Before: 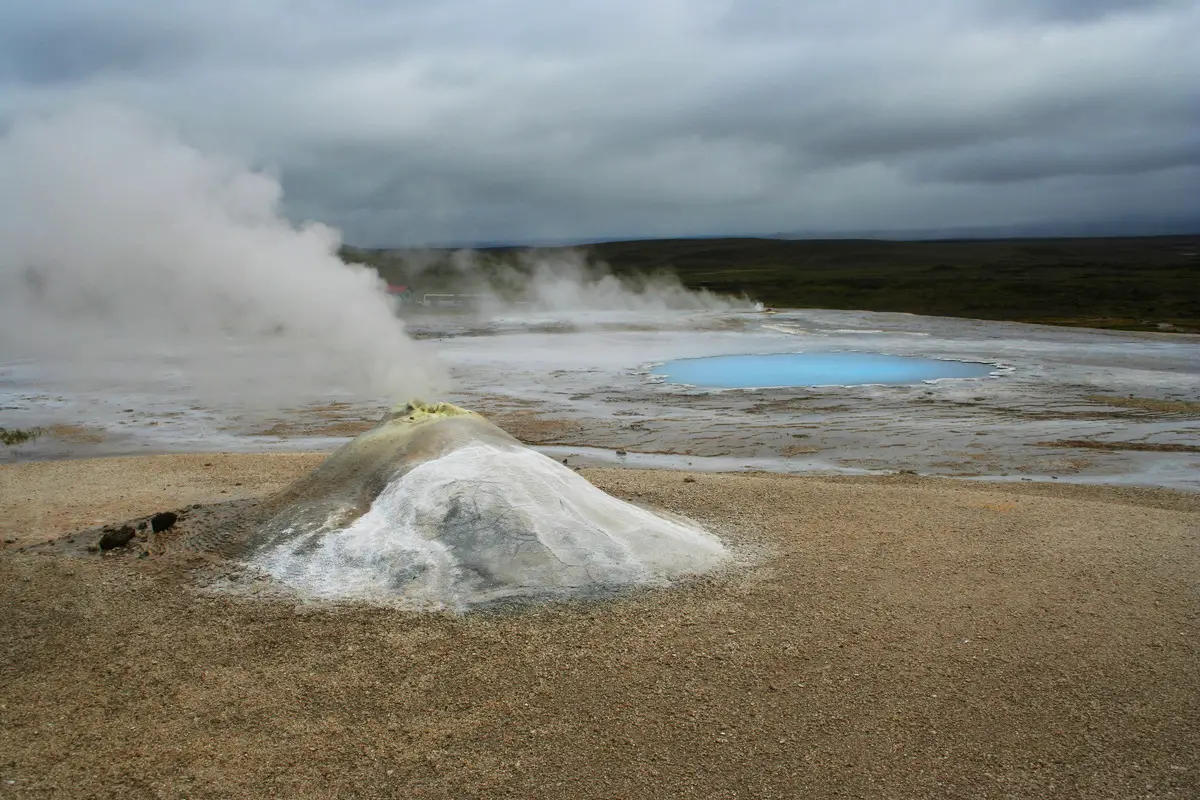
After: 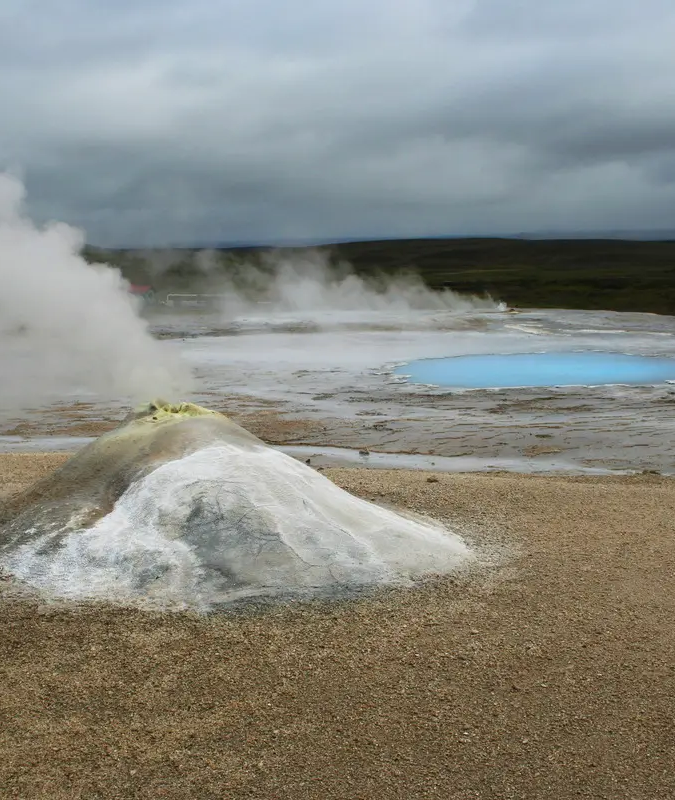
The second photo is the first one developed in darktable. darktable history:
tone equalizer: on, module defaults
crop: left 21.496%, right 22.254%
